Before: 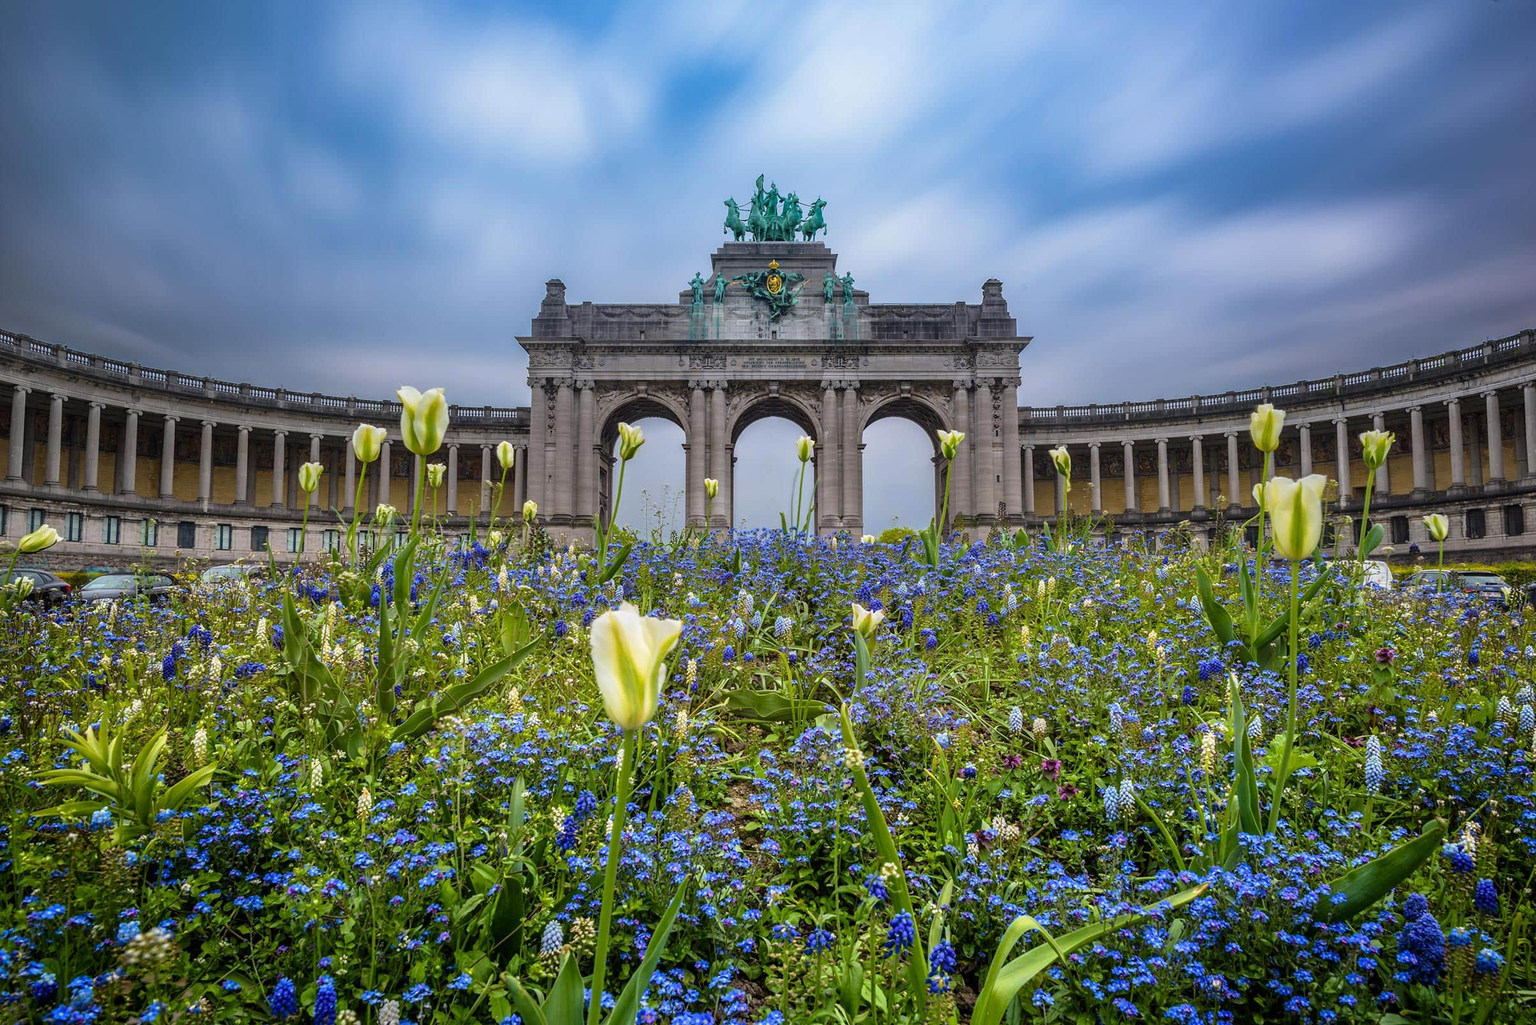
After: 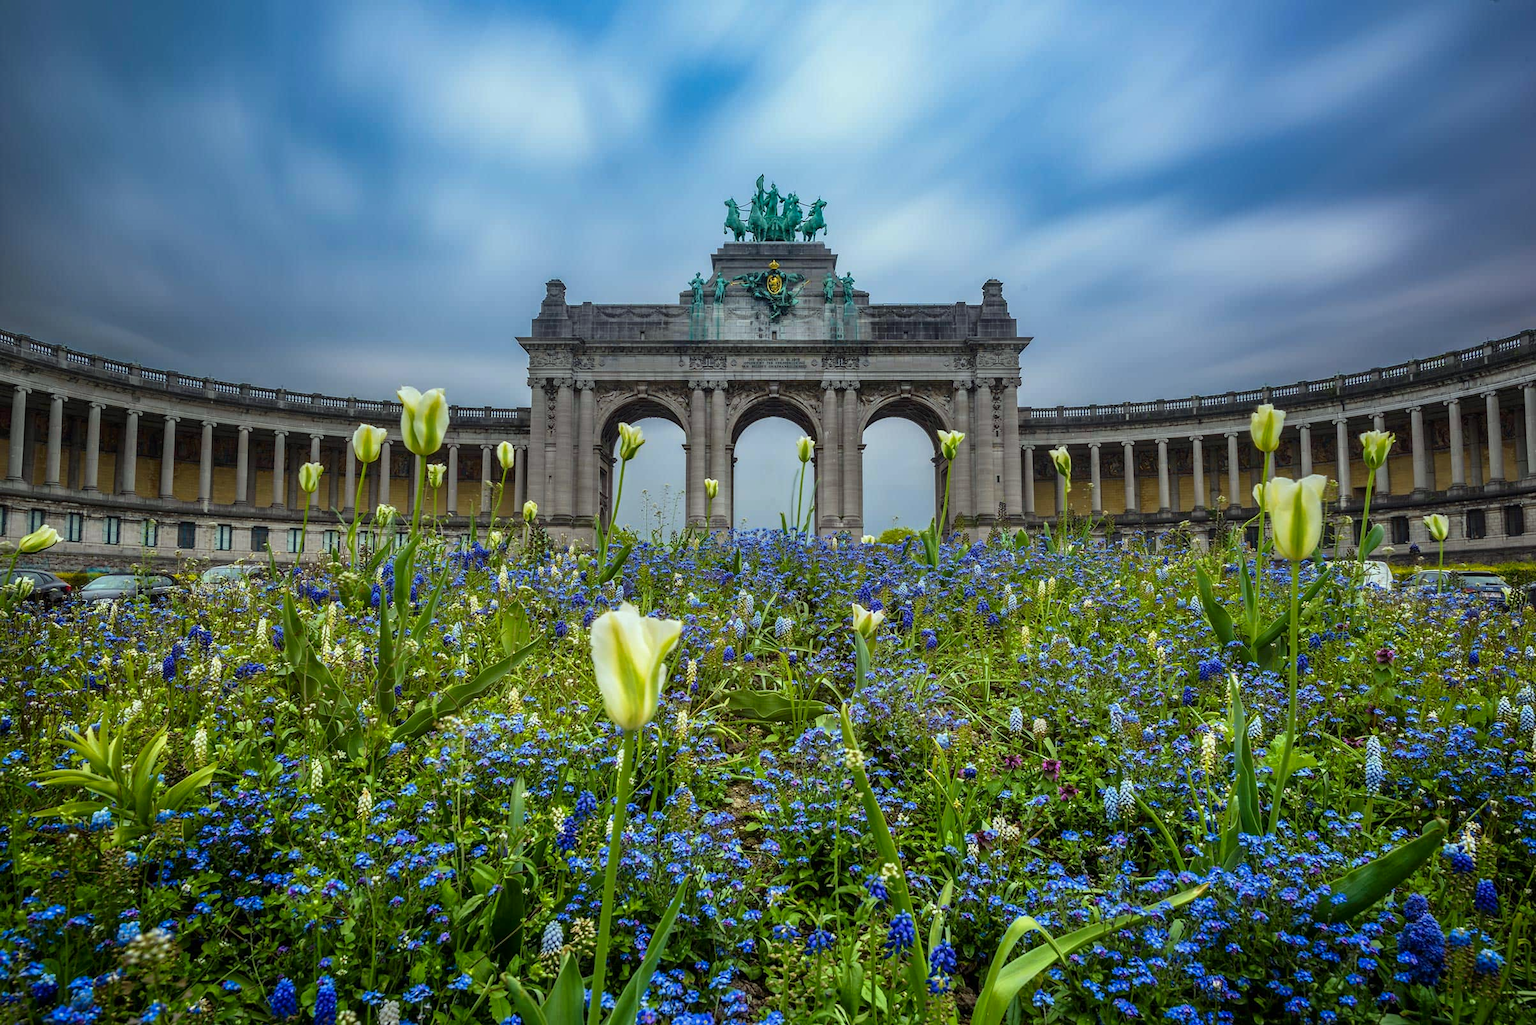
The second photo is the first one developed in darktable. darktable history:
color correction: highlights a* -8, highlights b* 3.1
contrast brightness saturation: contrast 0.03, brightness -0.04
